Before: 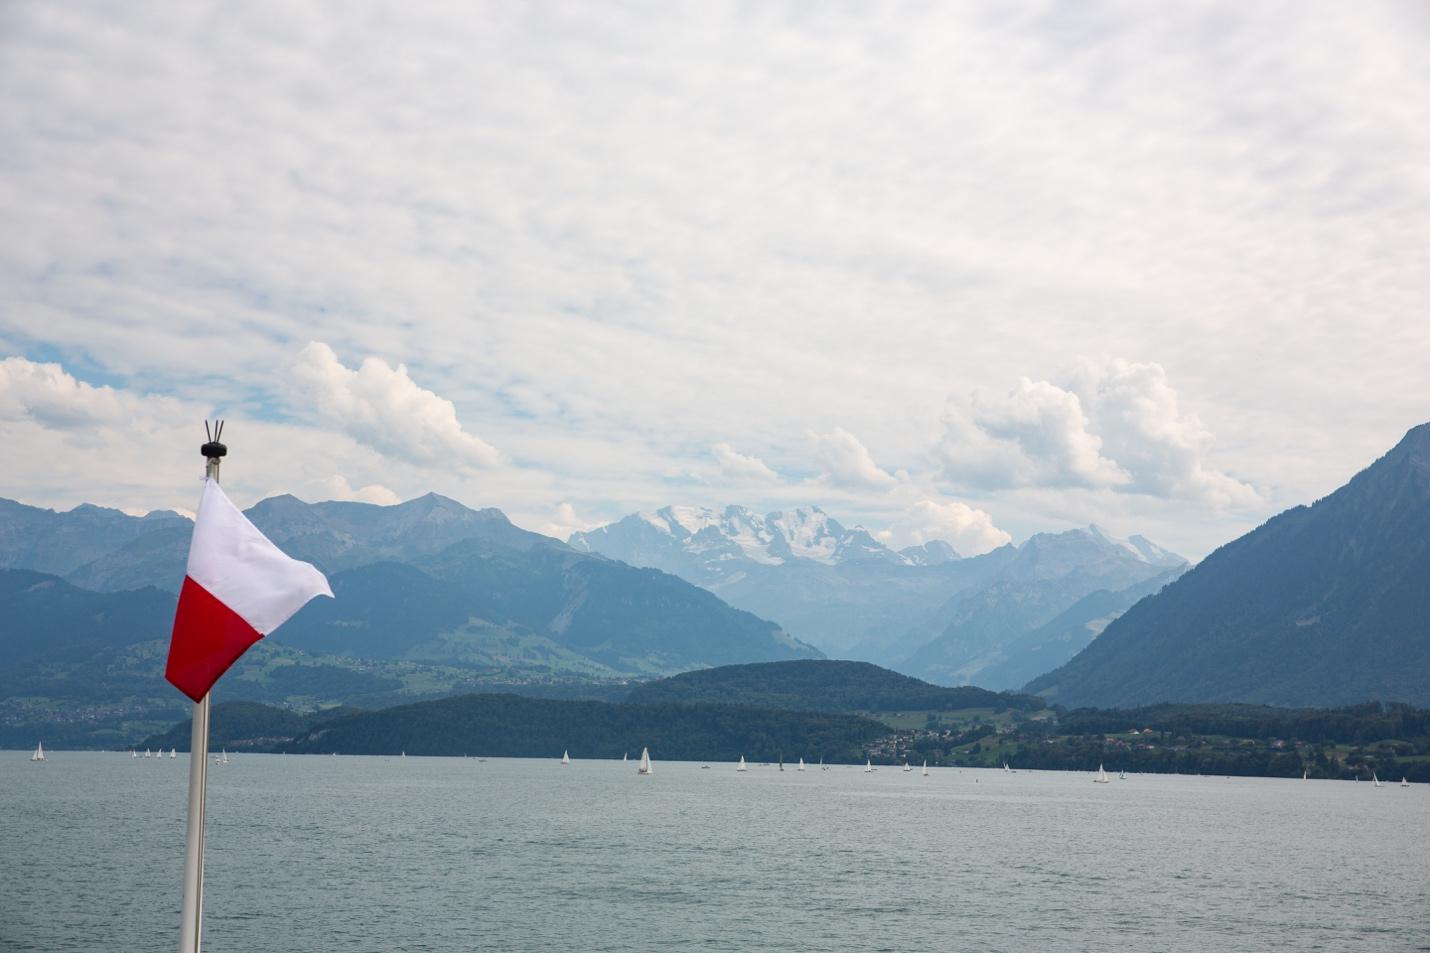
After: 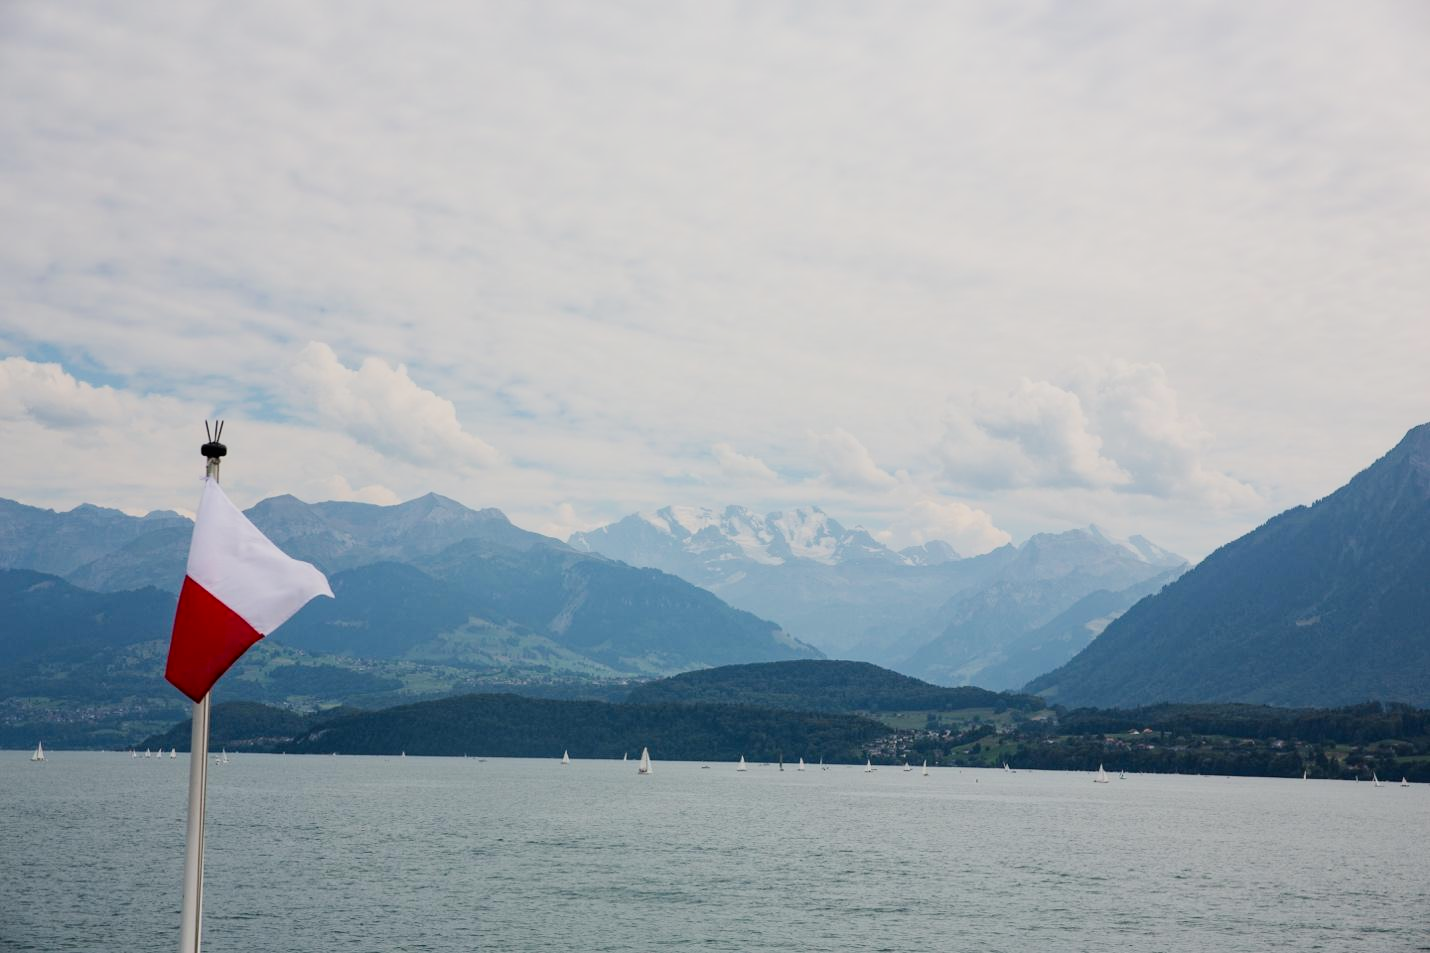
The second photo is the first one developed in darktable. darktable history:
exposure: compensate highlight preservation false
contrast brightness saturation: contrast 0.15, brightness -0.01, saturation 0.1
filmic rgb: black relative exposure -7.65 EV, white relative exposure 4.56 EV, hardness 3.61
